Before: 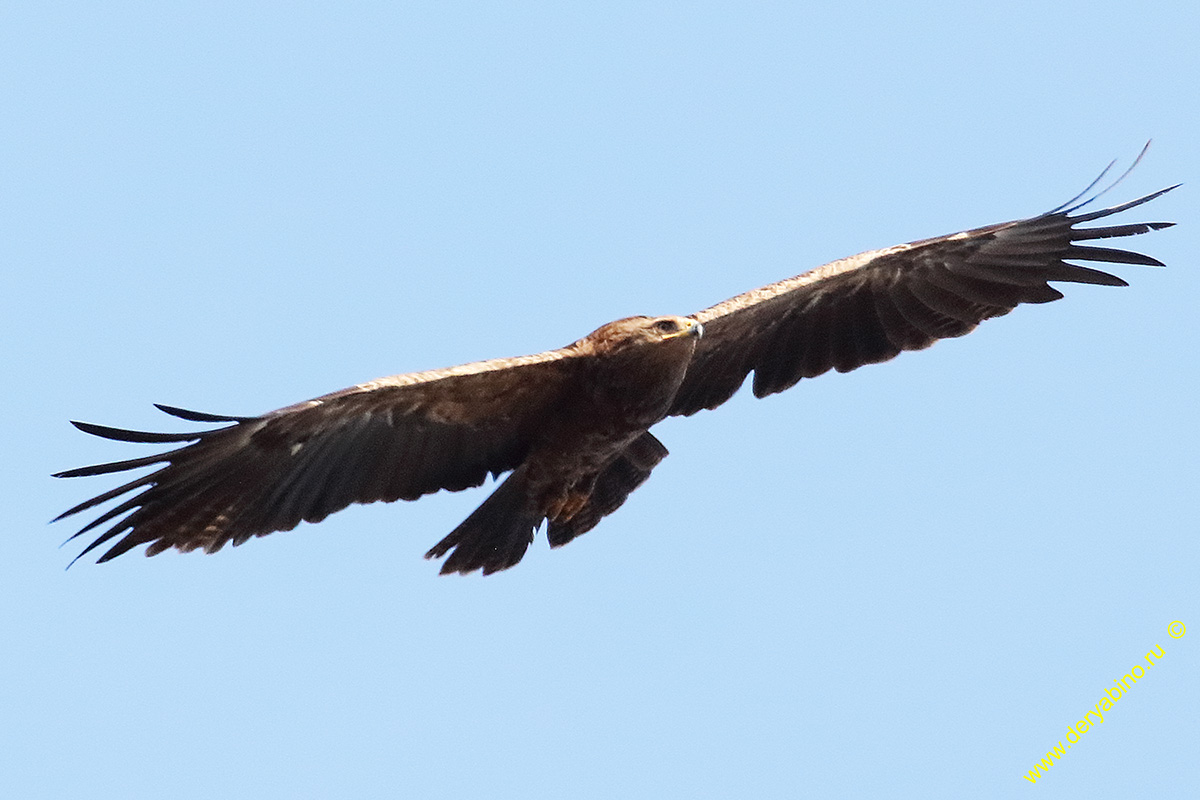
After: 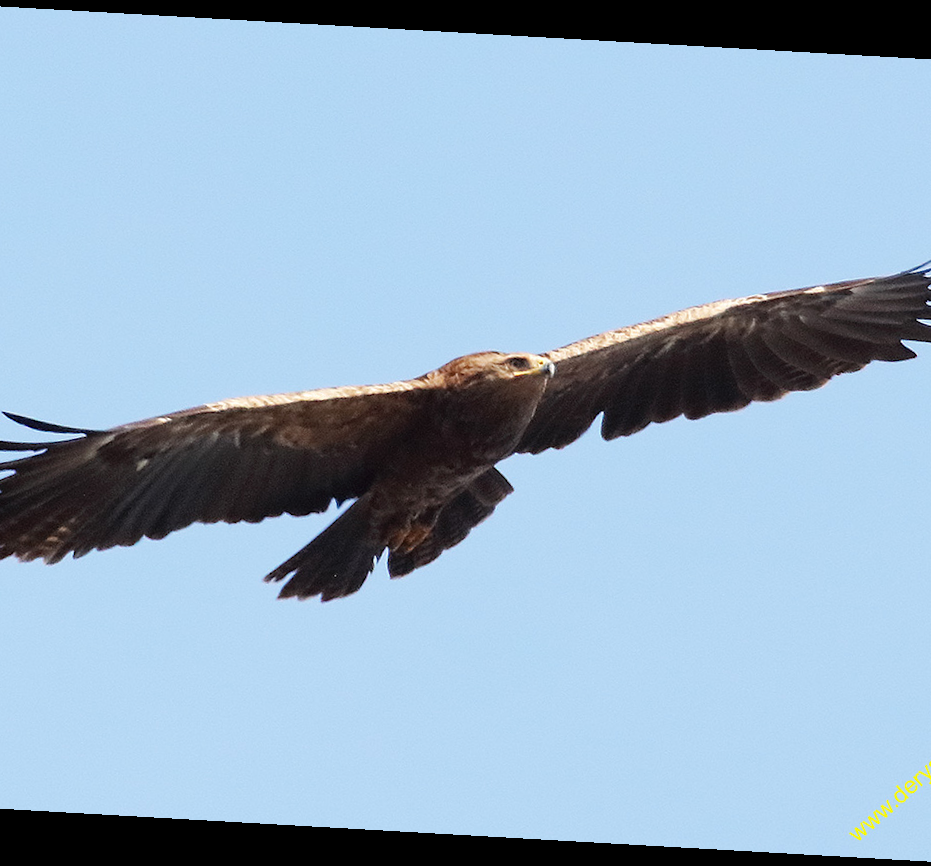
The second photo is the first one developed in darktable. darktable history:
shadows and highlights: radius 125.9, shadows 21.22, highlights -23.01, low approximation 0.01
crop and rotate: angle -3.26°, left 14.029%, top 0.043%, right 11.067%, bottom 0.053%
